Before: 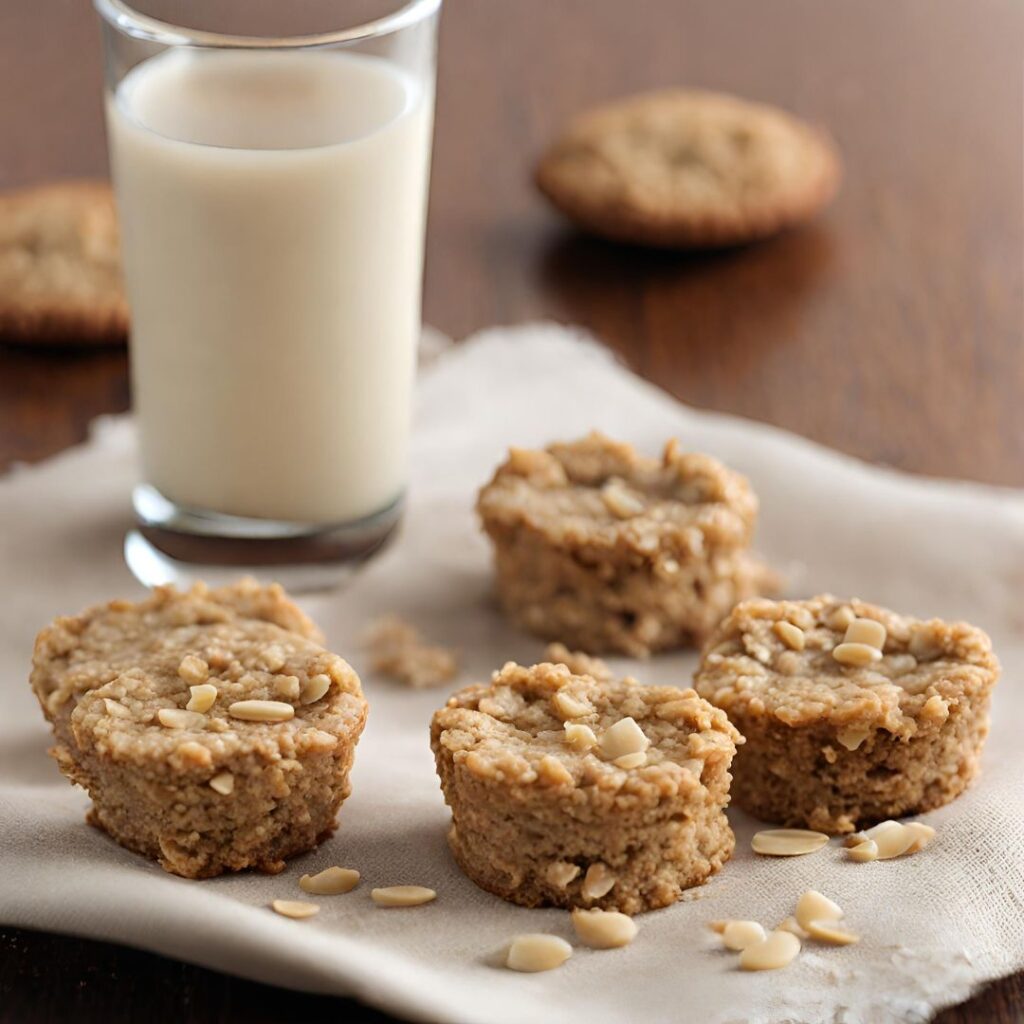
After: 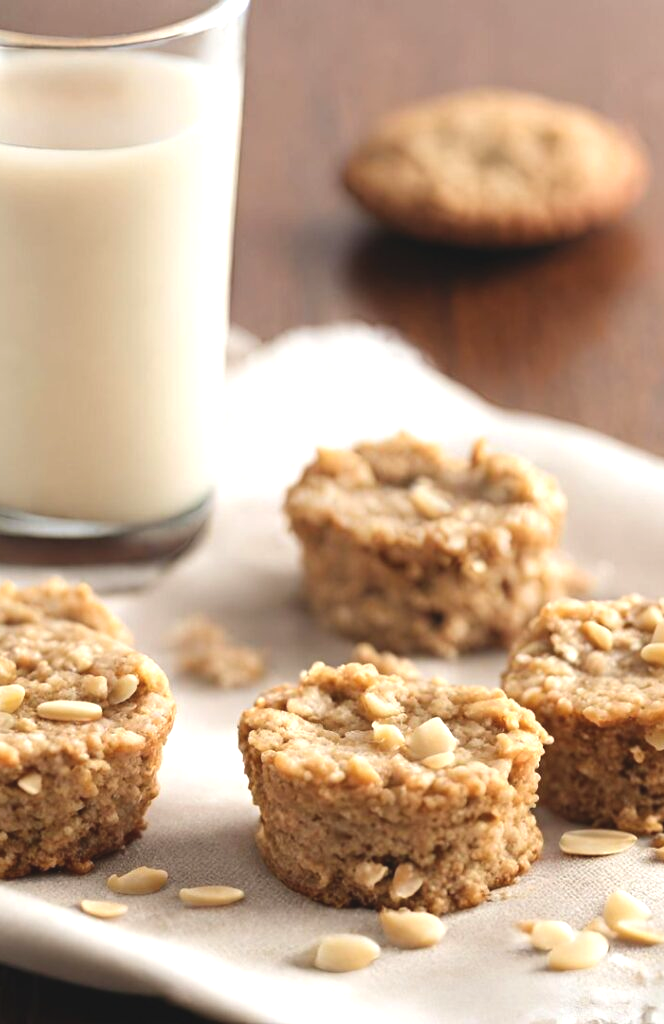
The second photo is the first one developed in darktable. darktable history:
exposure: black level correction -0.005, exposure 0.618 EV, compensate highlight preservation false
crop and rotate: left 18.813%, right 16.334%
